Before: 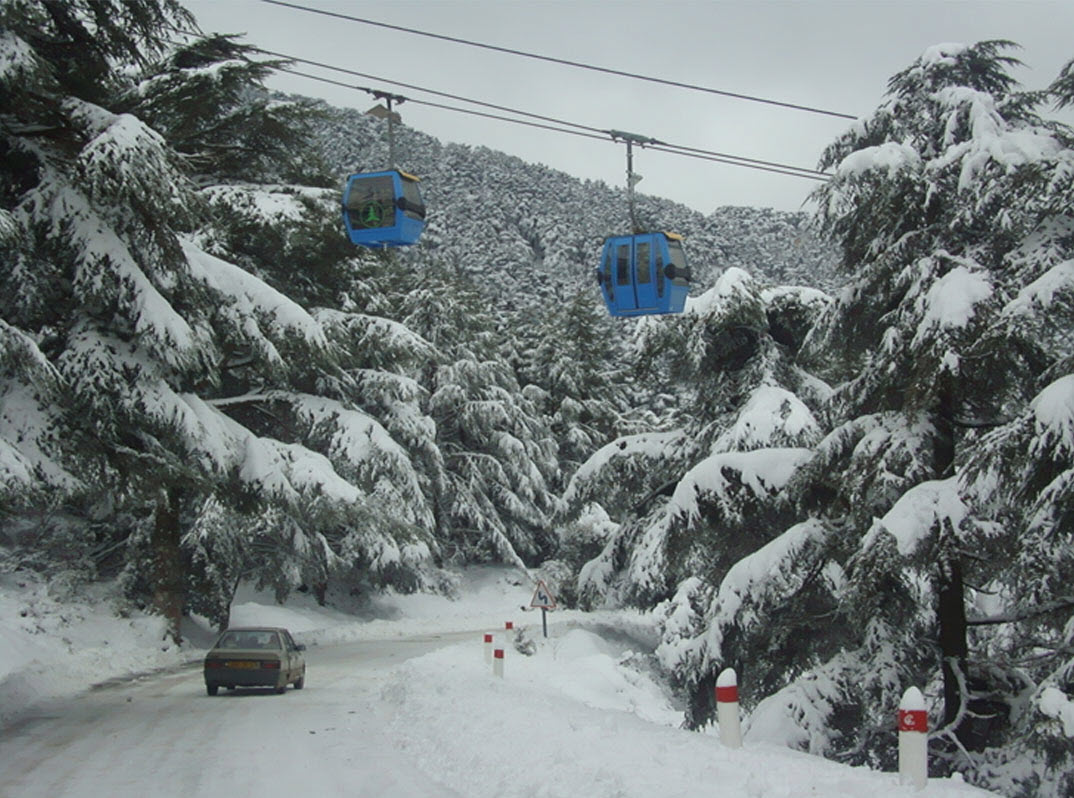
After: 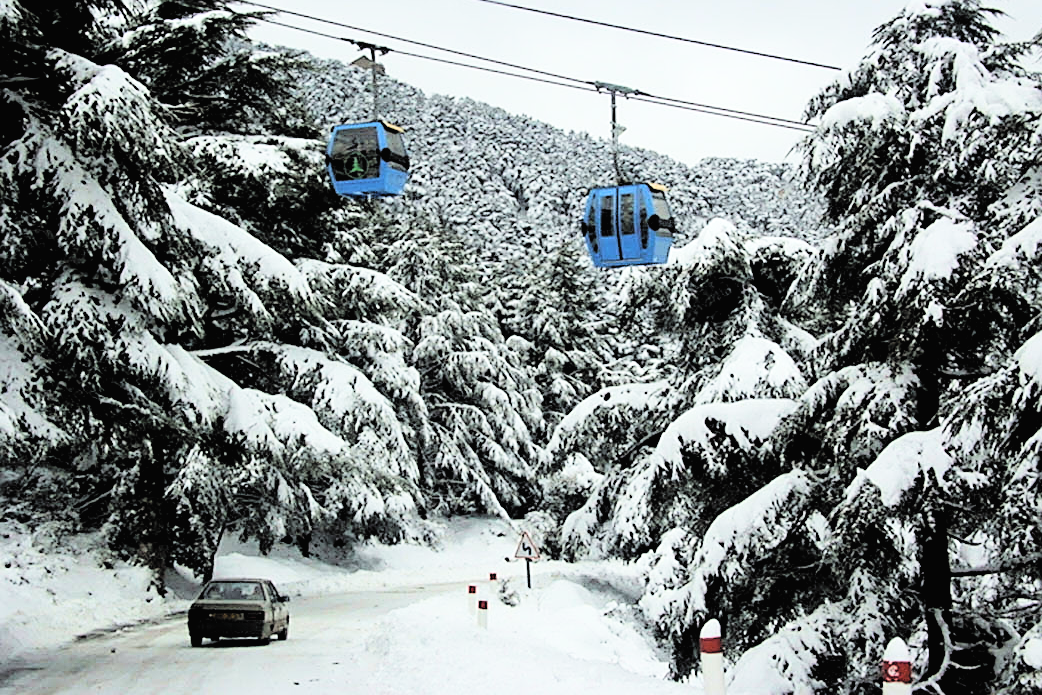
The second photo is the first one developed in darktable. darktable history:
filmic rgb: black relative exposure -5 EV, white relative exposure 3.2 EV, hardness 3.42, contrast 1.2, highlights saturation mix -50%
crop: left 1.507%, top 6.147%, right 1.379%, bottom 6.637%
contrast brightness saturation: contrast 0.1, brightness 0.3, saturation 0.14
tone equalizer: -8 EV -0.75 EV, -7 EV -0.7 EV, -6 EV -0.6 EV, -5 EV -0.4 EV, -3 EV 0.4 EV, -2 EV 0.6 EV, -1 EV 0.7 EV, +0 EV 0.75 EV, edges refinement/feathering 500, mask exposure compensation -1.57 EV, preserve details no
sharpen: on, module defaults
rgb levels: levels [[0.01, 0.419, 0.839], [0, 0.5, 1], [0, 0.5, 1]]
exposure: compensate highlight preservation false
haze removal: compatibility mode true, adaptive false
